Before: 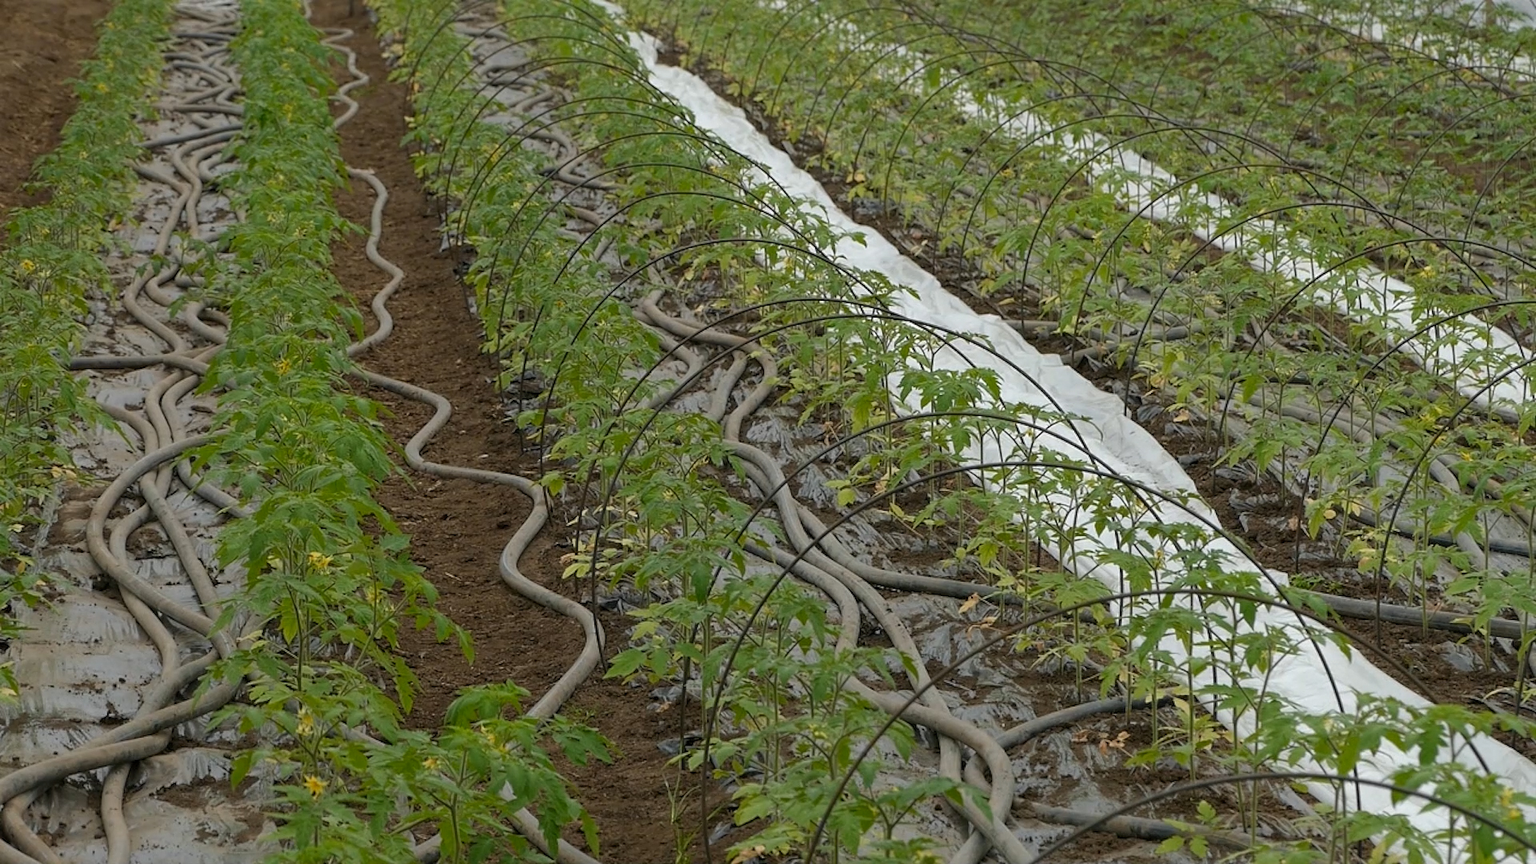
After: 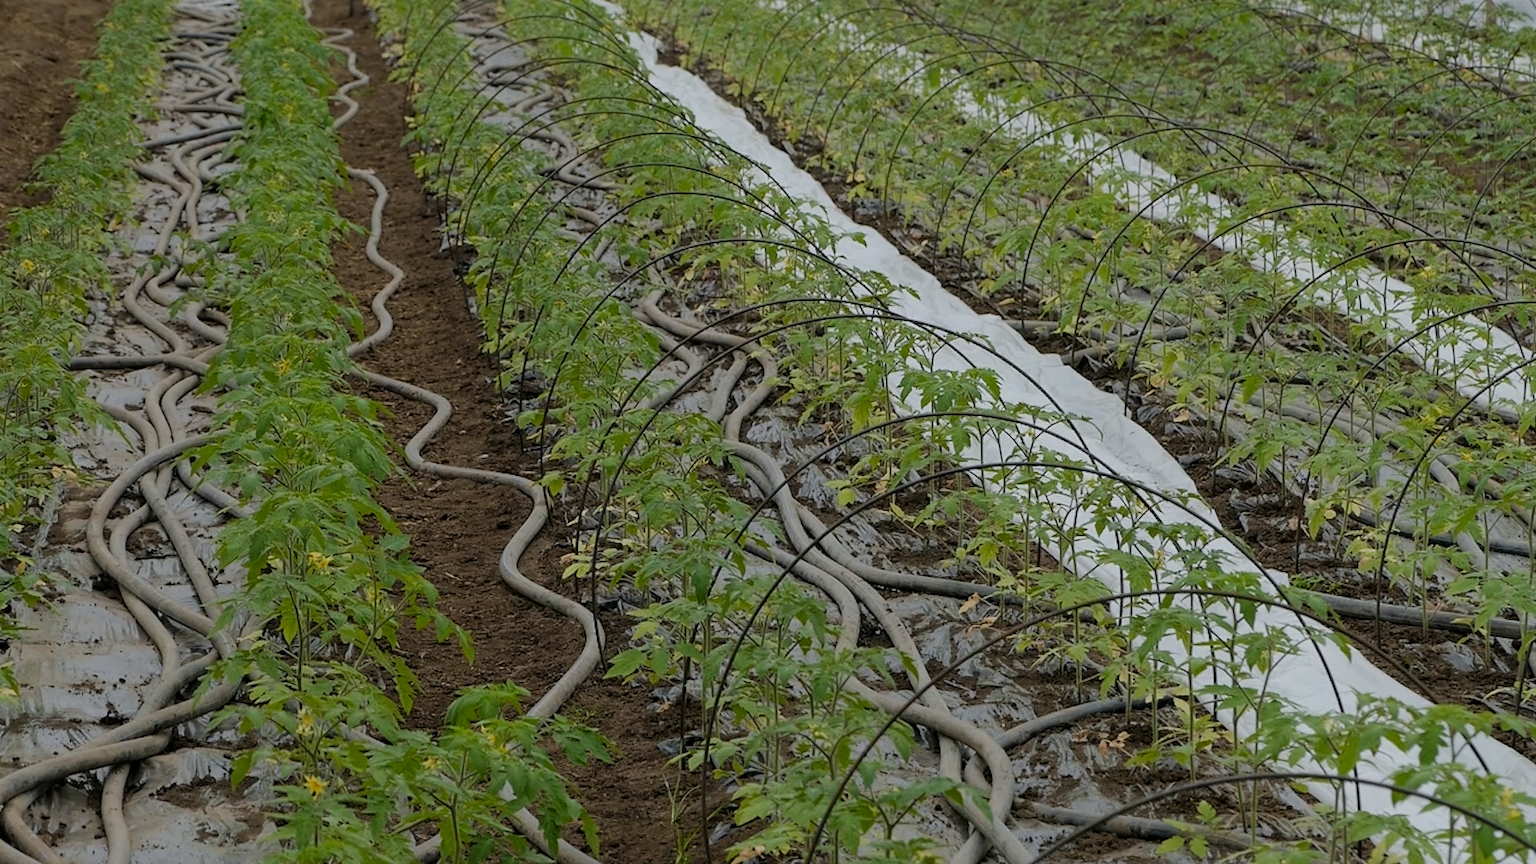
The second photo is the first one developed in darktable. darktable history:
white balance: red 0.983, blue 1.036
filmic rgb: black relative exposure -7.32 EV, white relative exposure 5.09 EV, hardness 3.2
